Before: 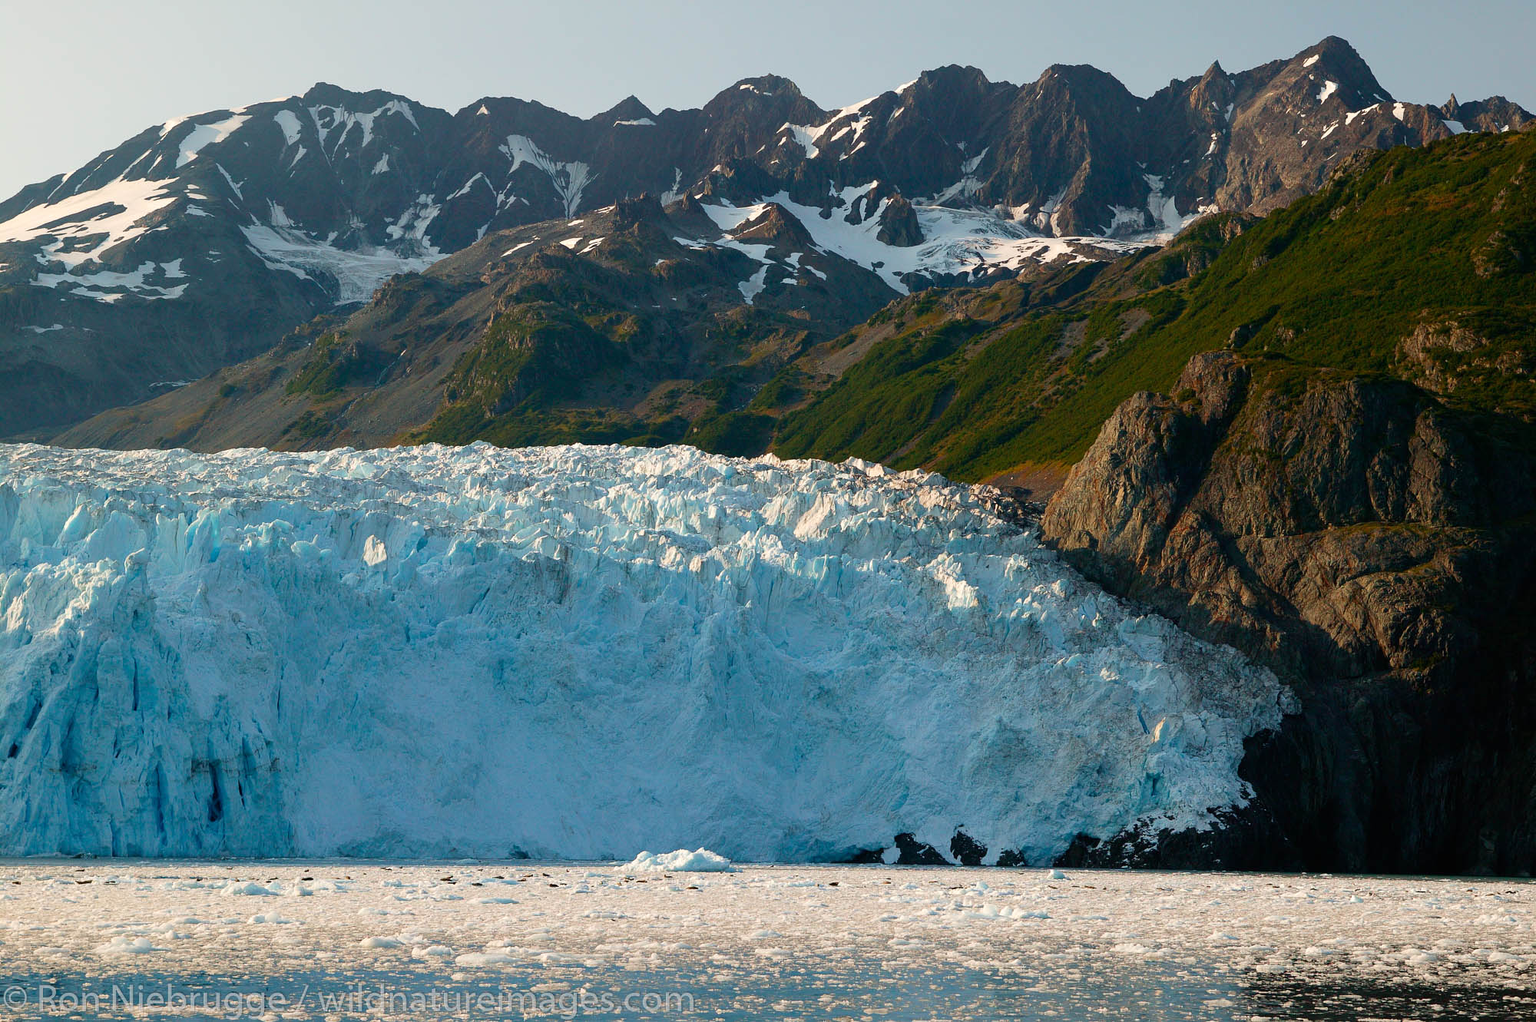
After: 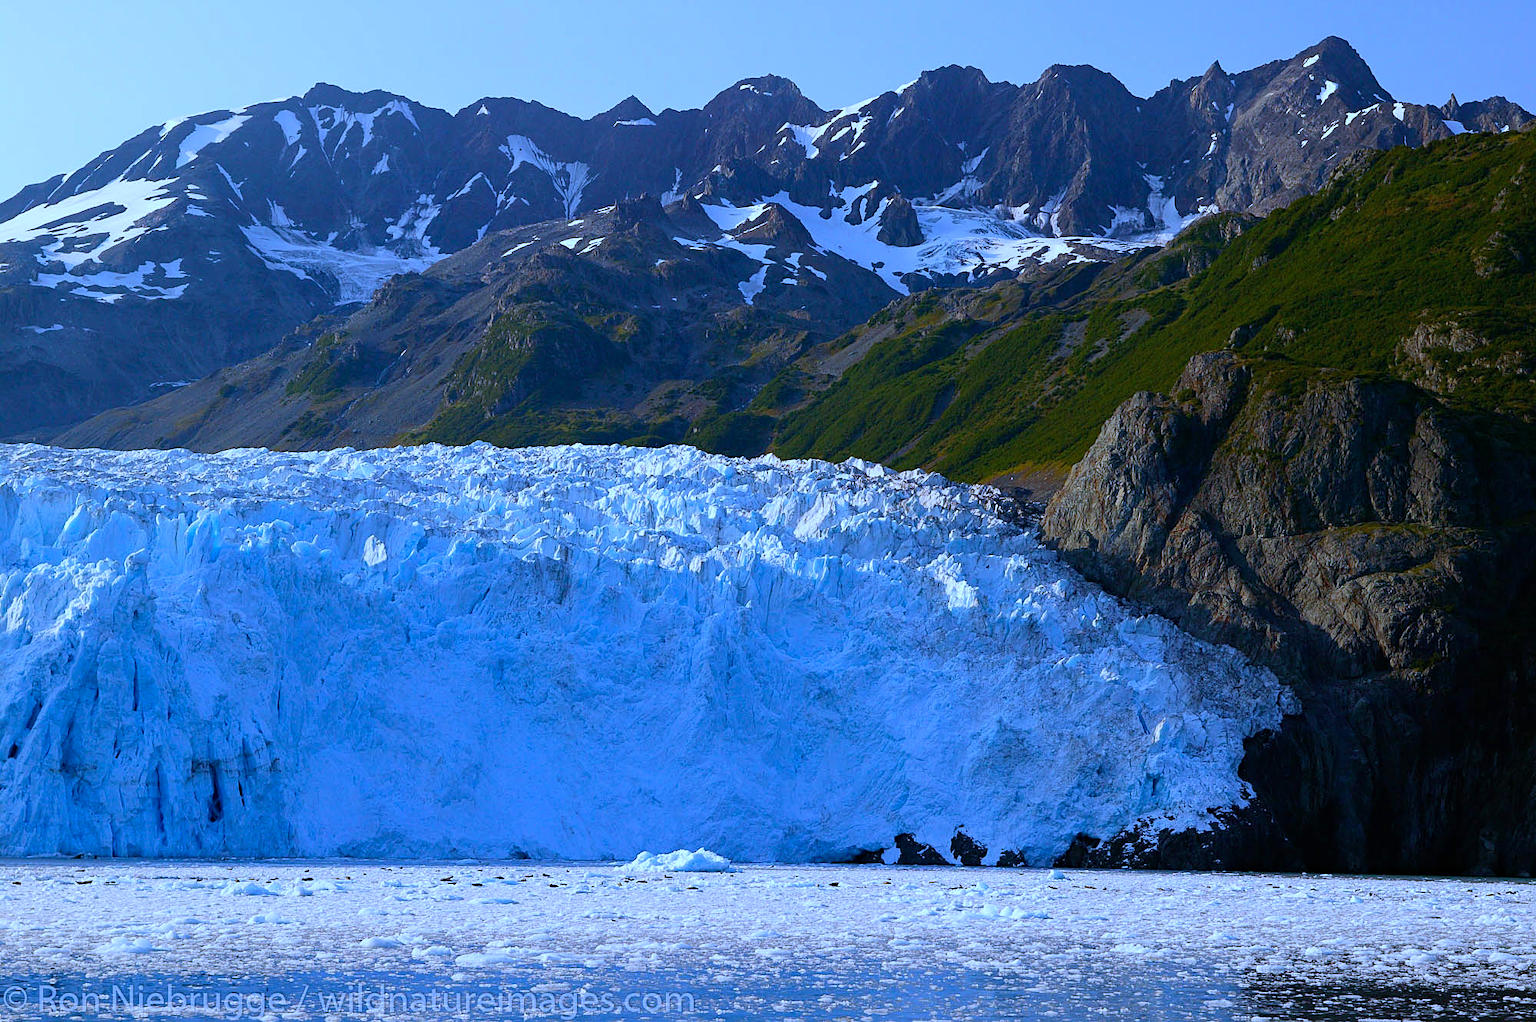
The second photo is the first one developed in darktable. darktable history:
sharpen: amount 0.2
haze removal: compatibility mode true, adaptive false
white balance: red 0.766, blue 1.537
